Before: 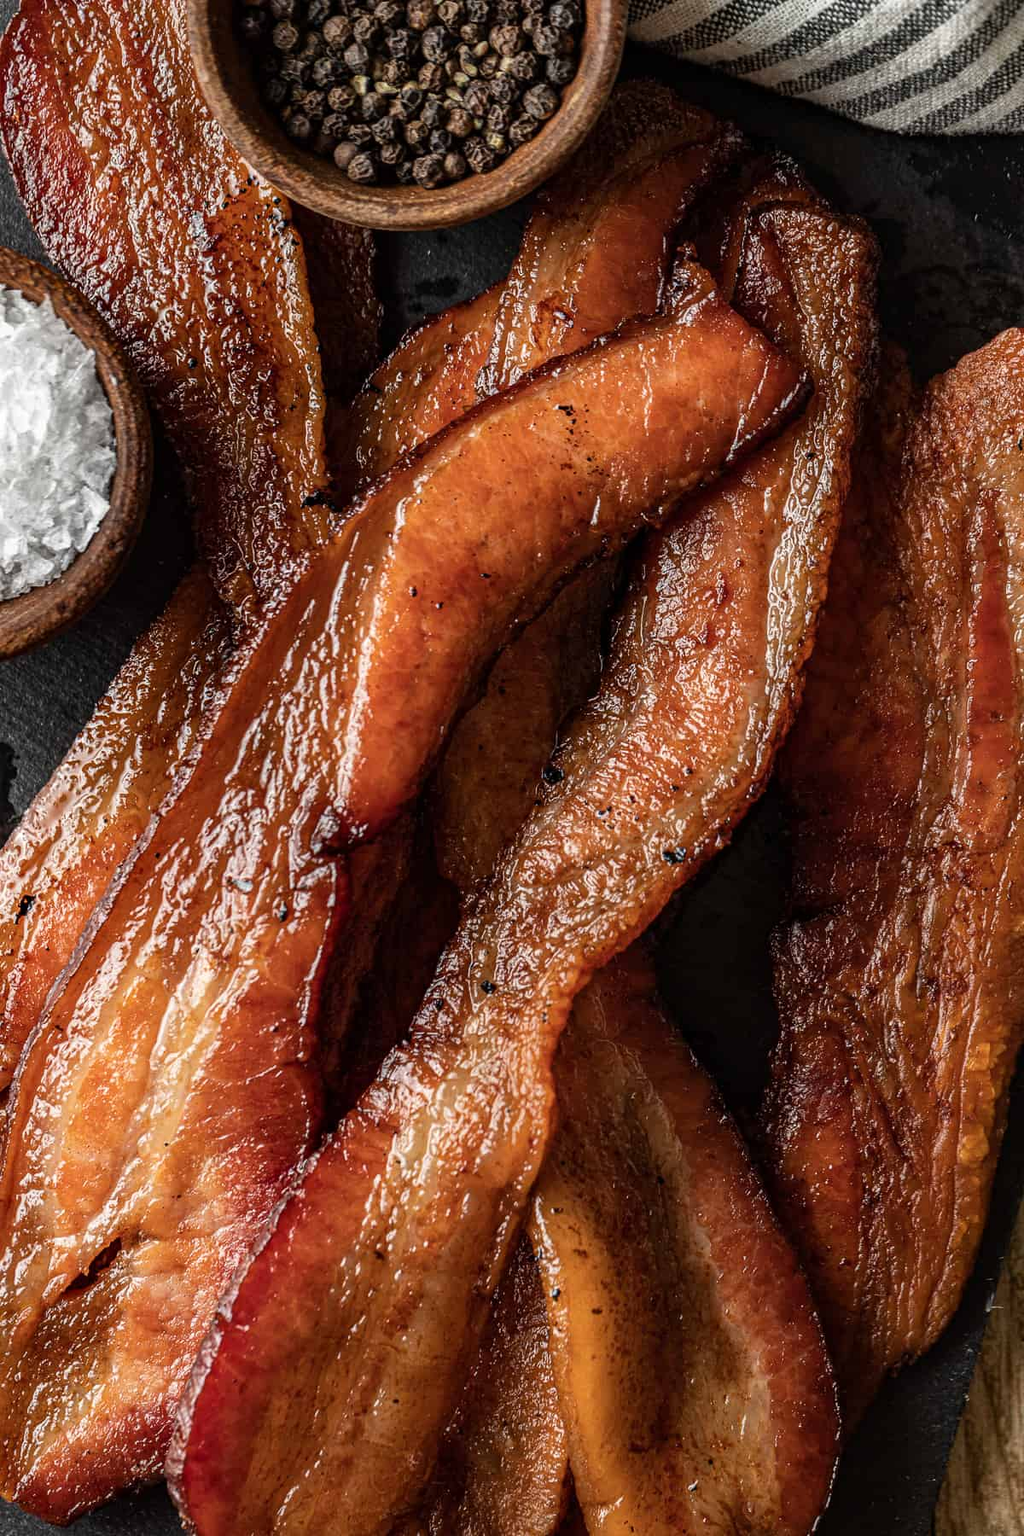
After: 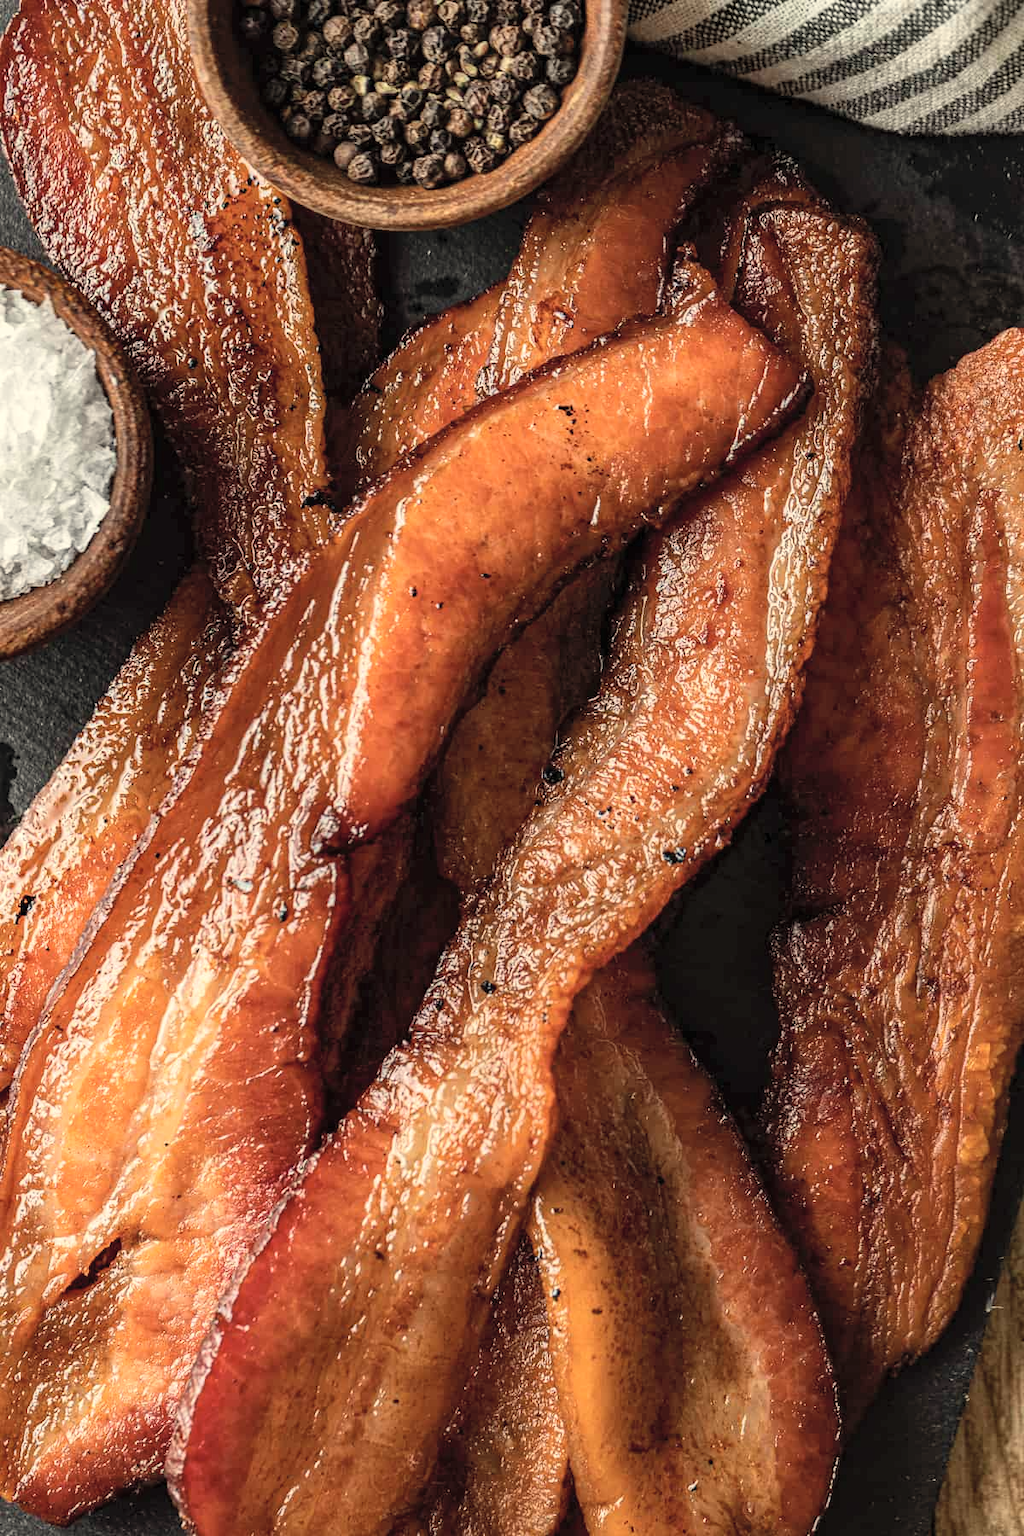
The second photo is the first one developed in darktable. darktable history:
contrast brightness saturation: contrast 0.14, brightness 0.21
white balance: red 1.029, blue 0.92
